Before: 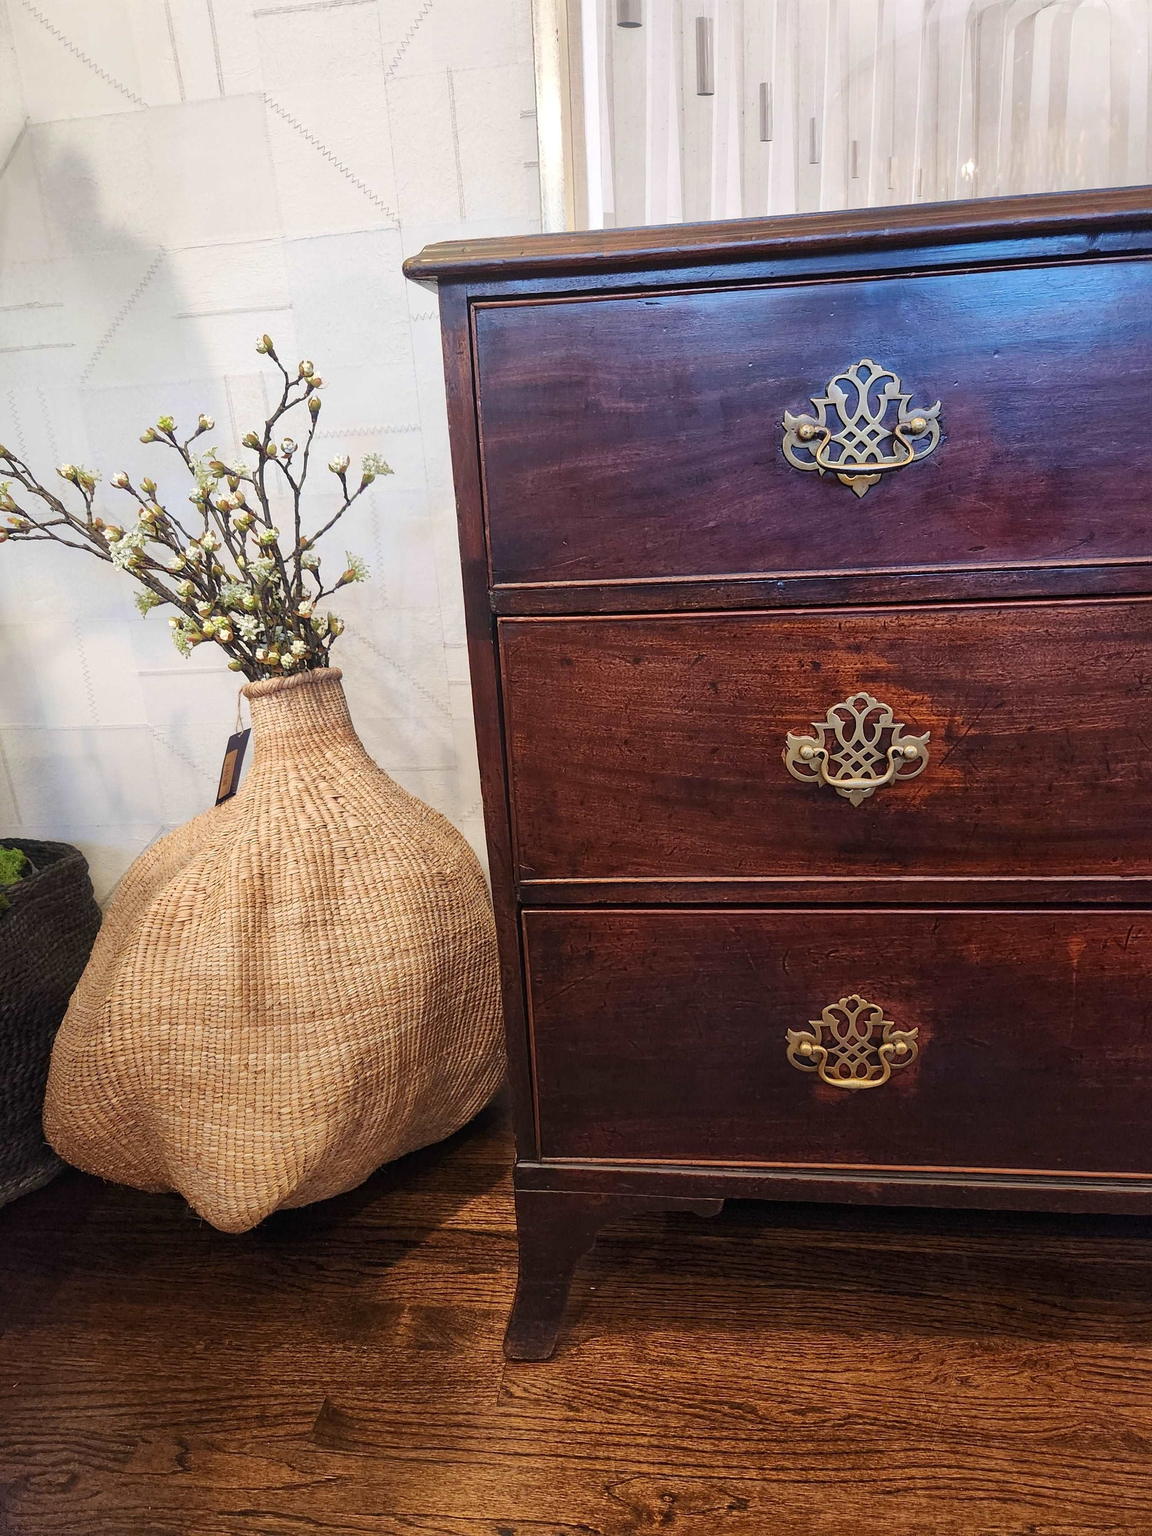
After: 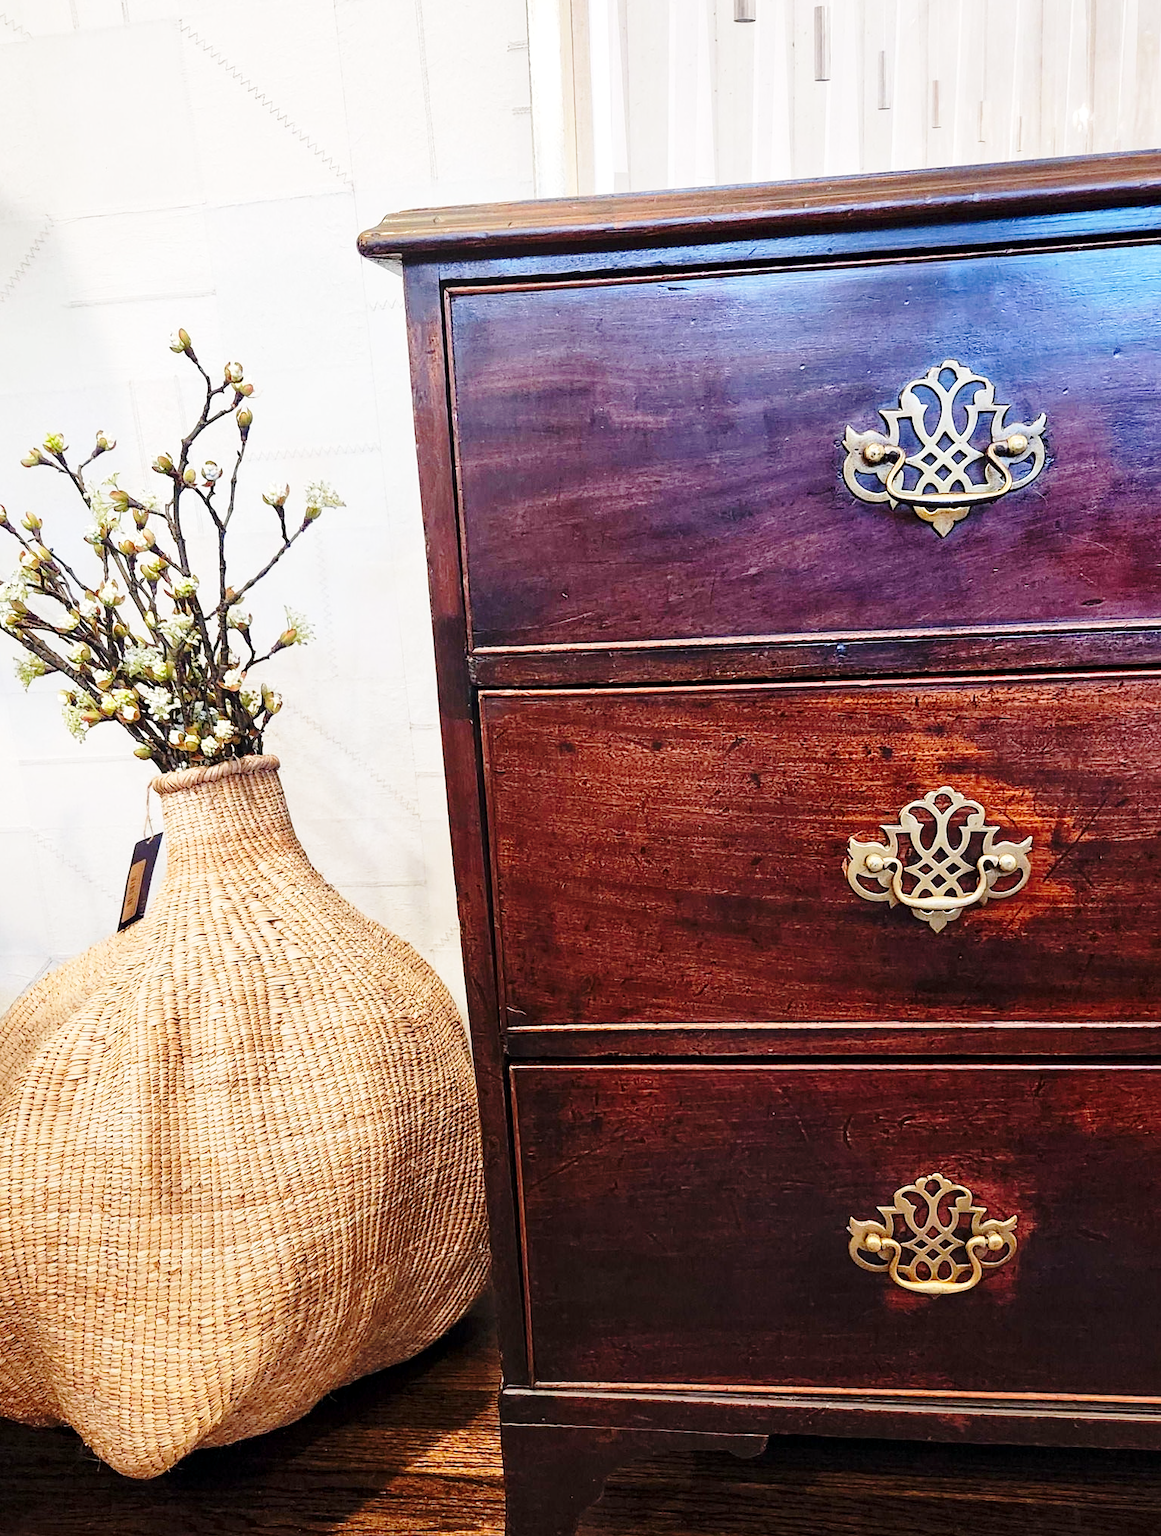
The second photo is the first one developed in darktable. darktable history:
crop and rotate: left 10.77%, top 5.1%, right 10.41%, bottom 16.76%
base curve: curves: ch0 [(0, 0) (0.028, 0.03) (0.121, 0.232) (0.46, 0.748) (0.859, 0.968) (1, 1)], preserve colors none
contrast equalizer: octaves 7, y [[0.6 ×6], [0.55 ×6], [0 ×6], [0 ×6], [0 ×6]], mix 0.3
